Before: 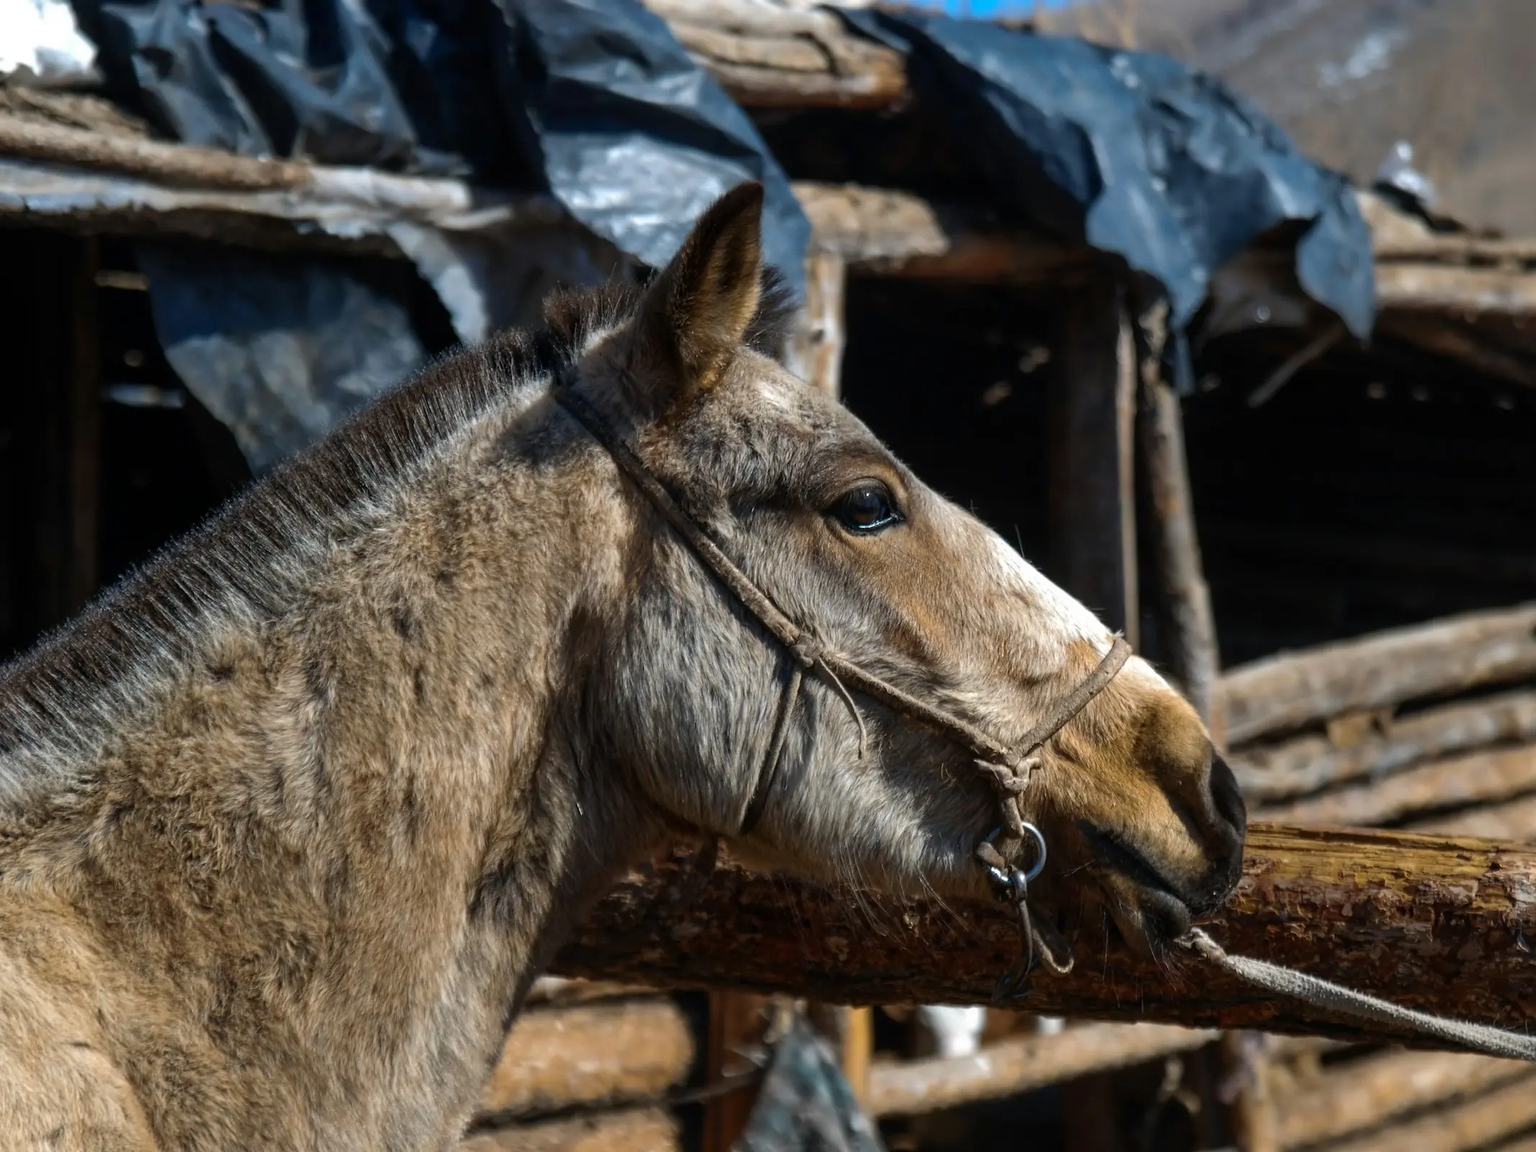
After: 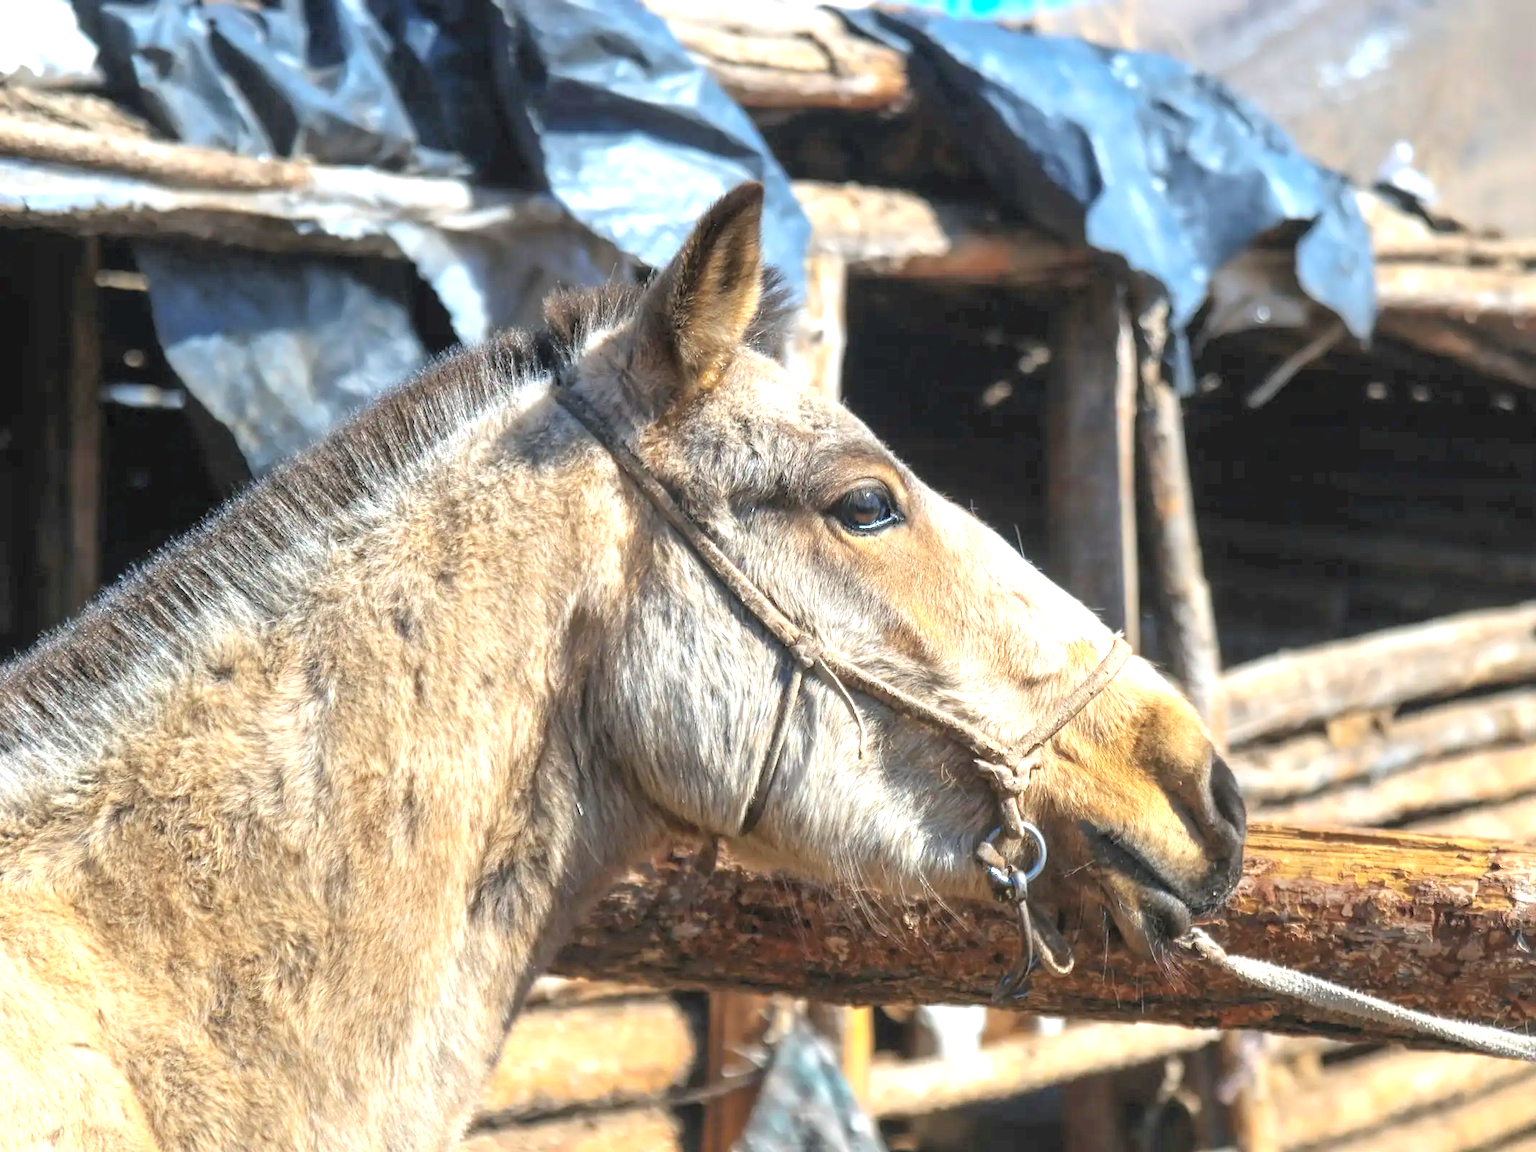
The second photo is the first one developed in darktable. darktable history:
exposure: black level correction 0, exposure 1.624 EV, compensate exposure bias true, compensate highlight preservation false
contrast brightness saturation: brightness 0.286
